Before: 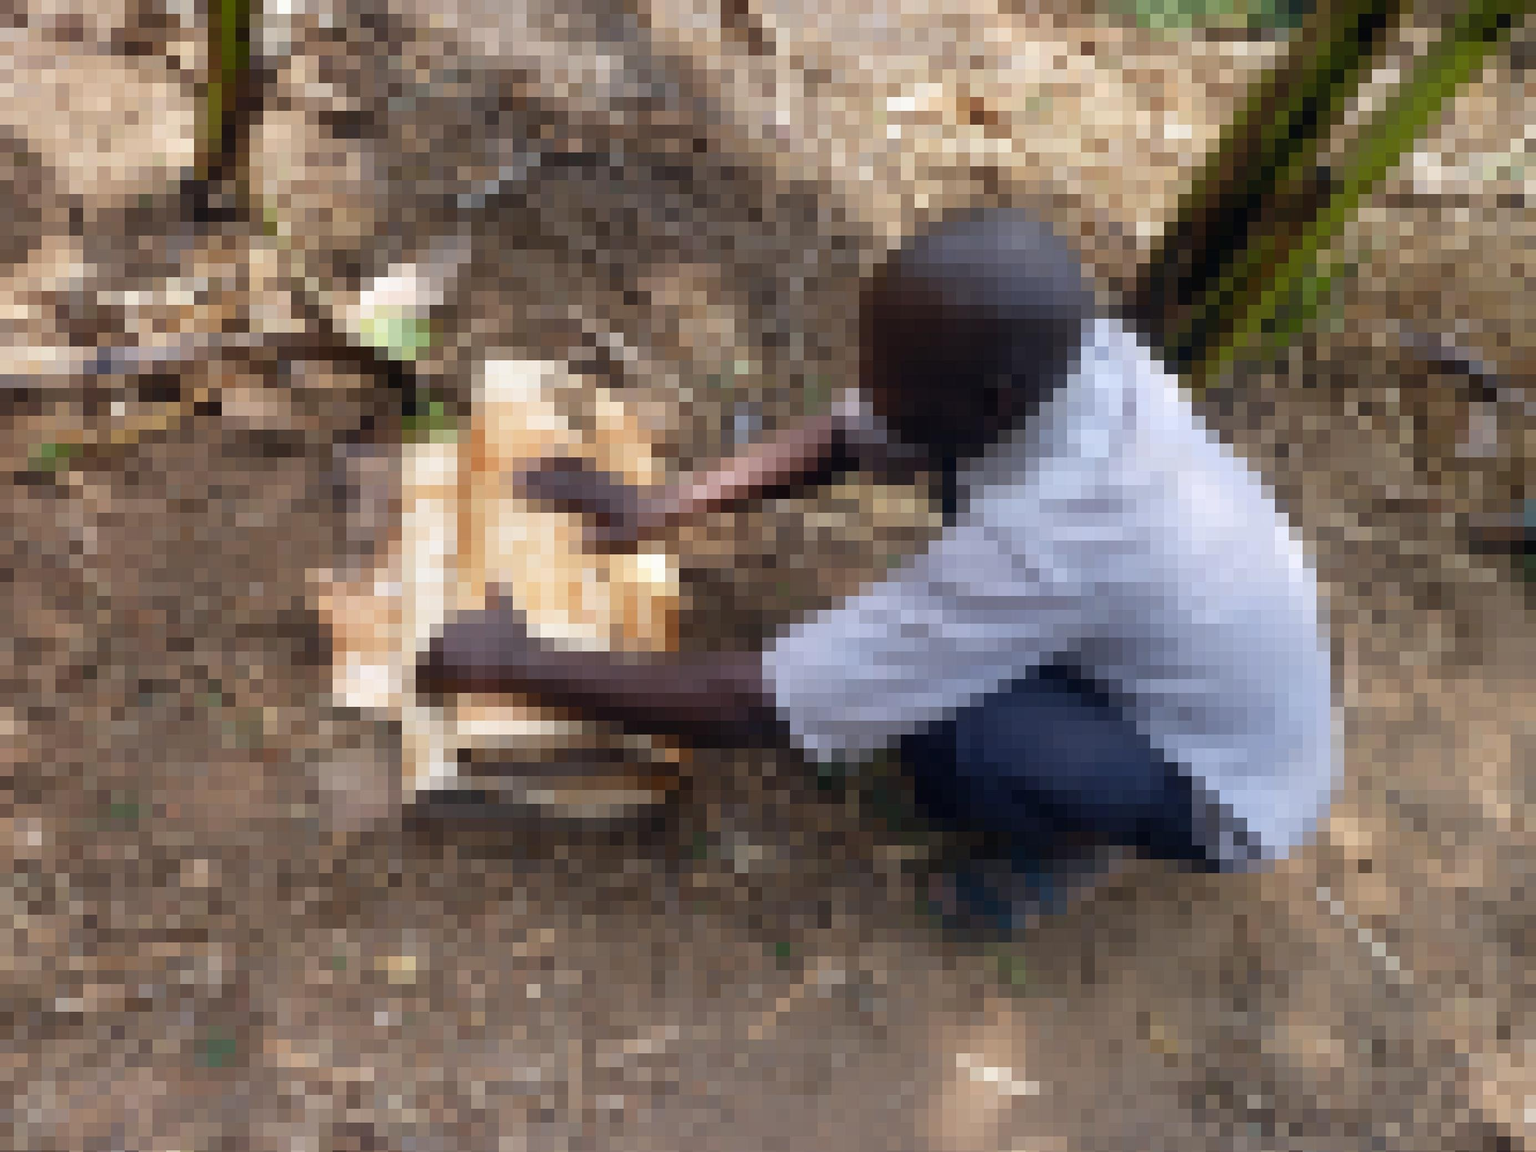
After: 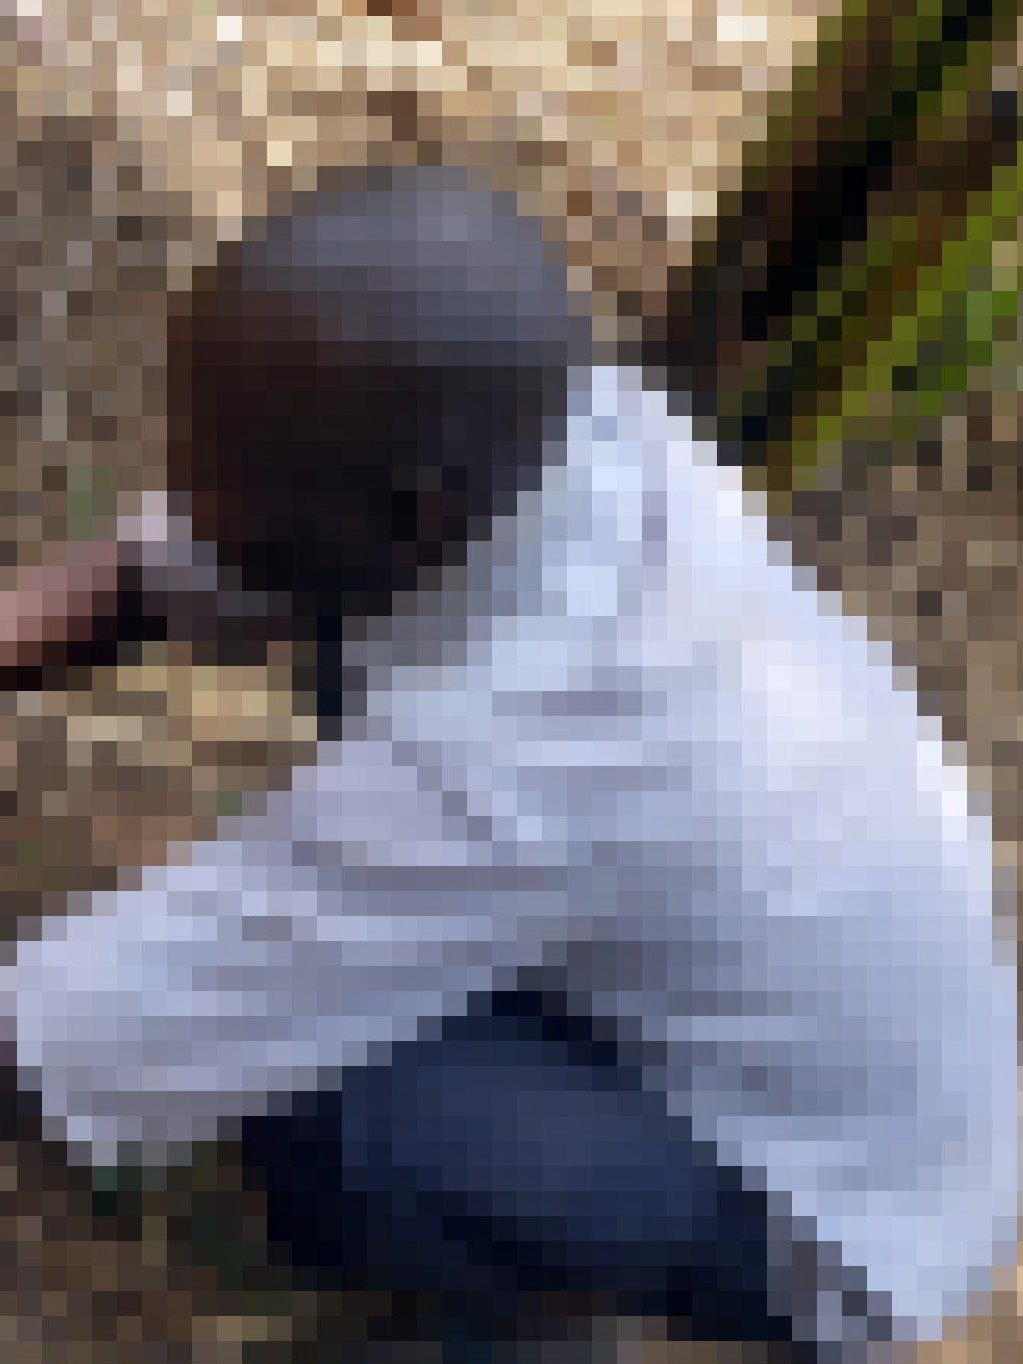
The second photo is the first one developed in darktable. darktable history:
crop and rotate: left 49.936%, top 10.094%, right 13.136%, bottom 24.256%
local contrast: mode bilateral grid, contrast 20, coarseness 50, detail 120%, midtone range 0.2
